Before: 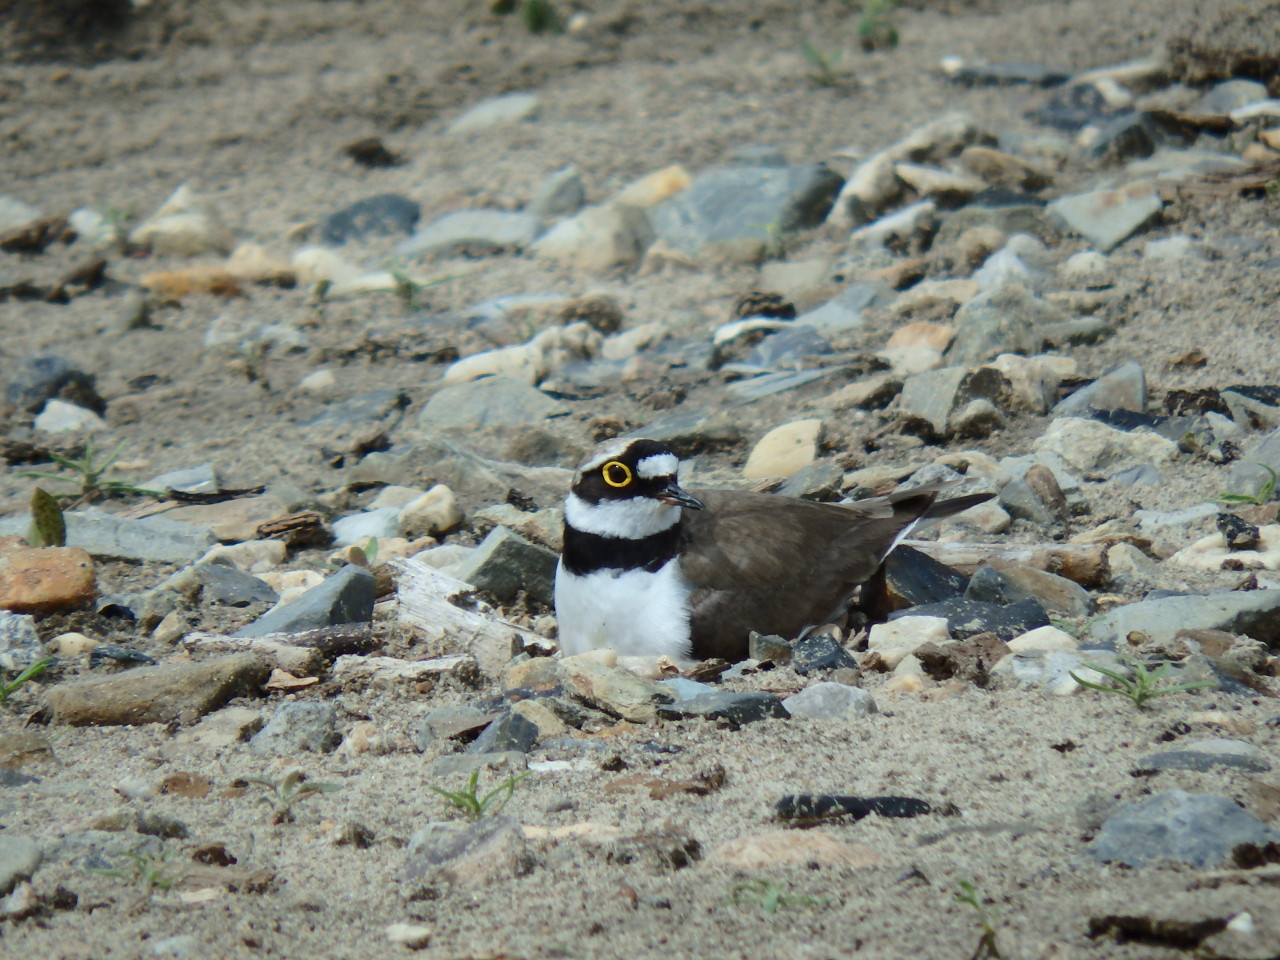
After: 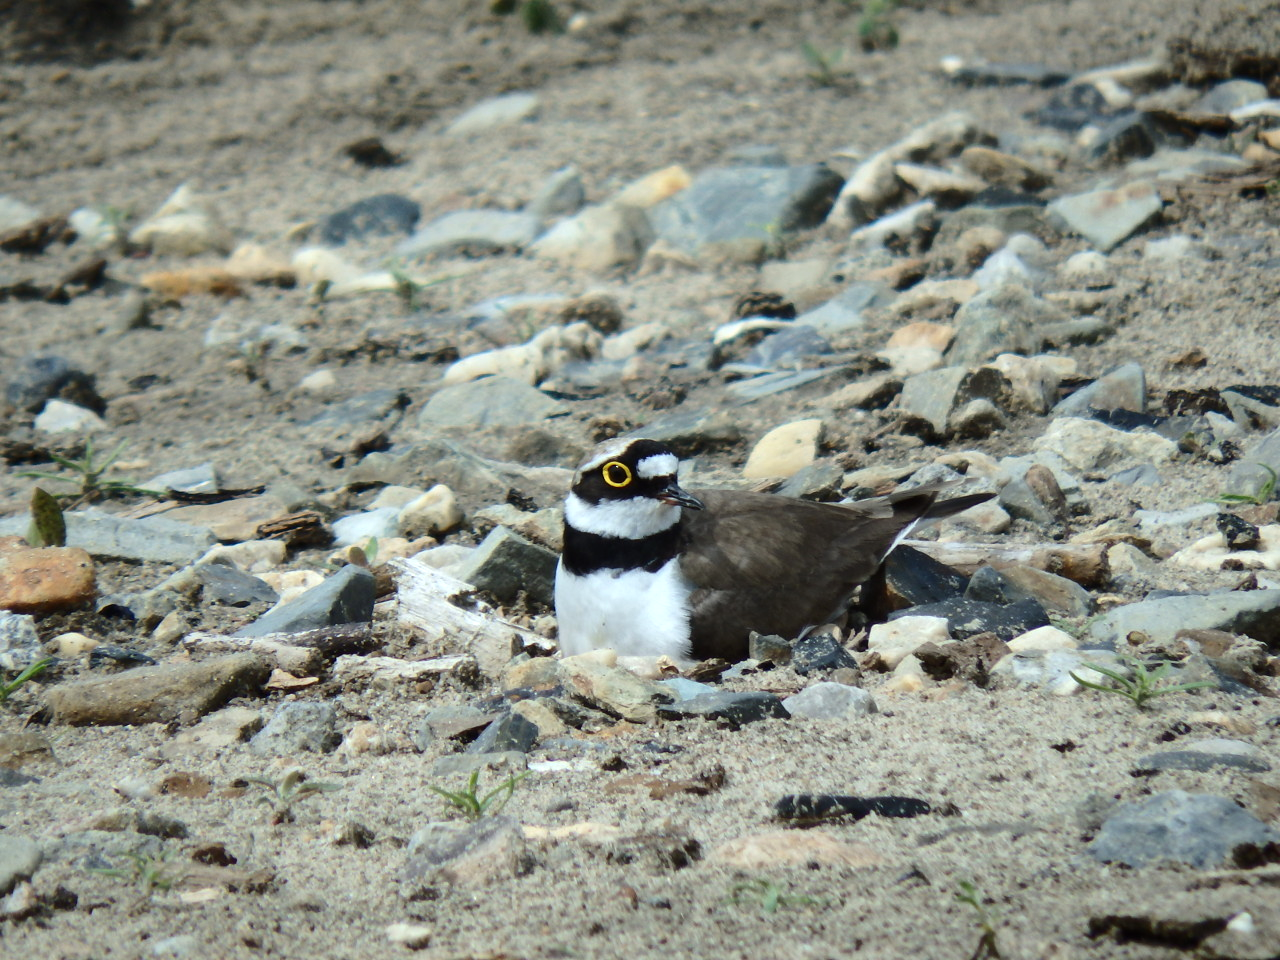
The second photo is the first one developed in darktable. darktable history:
tone equalizer: -8 EV -0.444 EV, -7 EV -0.4 EV, -6 EV -0.367 EV, -5 EV -0.203 EV, -3 EV 0.196 EV, -2 EV 0.31 EV, -1 EV 0.384 EV, +0 EV 0.426 EV, edges refinement/feathering 500, mask exposure compensation -1.57 EV, preserve details no
exposure: compensate highlight preservation false
